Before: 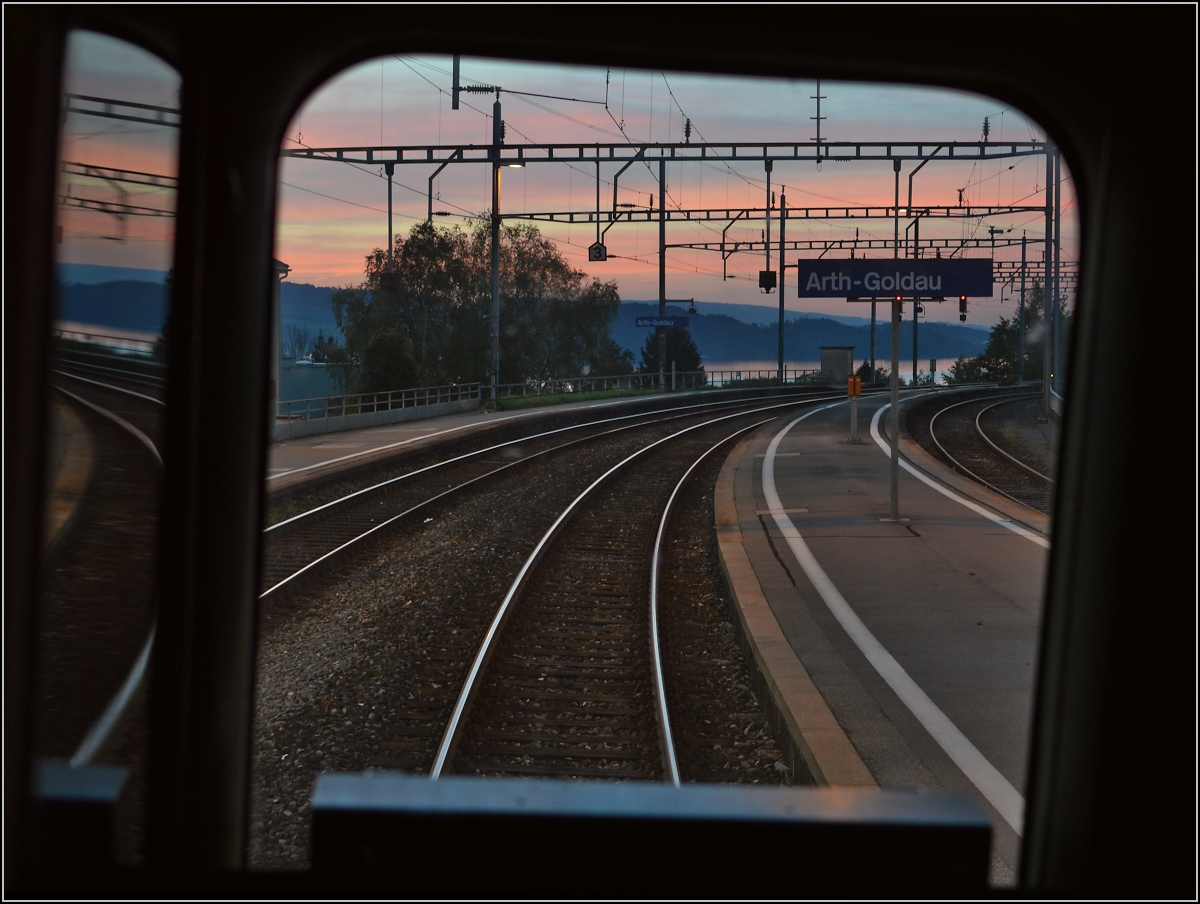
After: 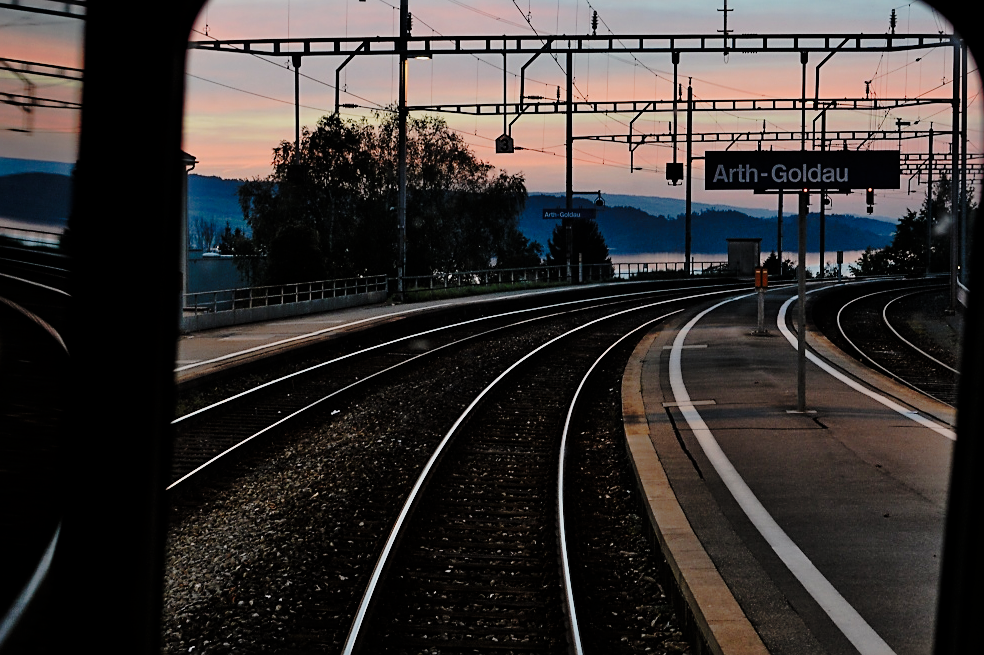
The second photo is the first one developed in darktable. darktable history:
tone curve: curves: ch0 [(0, 0) (0.168, 0.142) (0.359, 0.44) (0.469, 0.544) (0.634, 0.722) (0.858, 0.903) (1, 0.968)]; ch1 [(0, 0) (0.437, 0.453) (0.472, 0.47) (0.502, 0.502) (0.54, 0.534) (0.57, 0.592) (0.618, 0.66) (0.699, 0.749) (0.859, 0.919) (1, 1)]; ch2 [(0, 0) (0.33, 0.301) (0.421, 0.443) (0.476, 0.498) (0.505, 0.503) (0.547, 0.557) (0.586, 0.634) (0.608, 0.676) (1, 1)], preserve colors none
sharpen: on, module defaults
crop: left 7.814%, top 12.016%, right 10.134%, bottom 15.432%
filmic rgb: black relative exposure -5.07 EV, white relative exposure 3.98 EV, hardness 2.88, contrast 1.094, highlights saturation mix -20.1%
